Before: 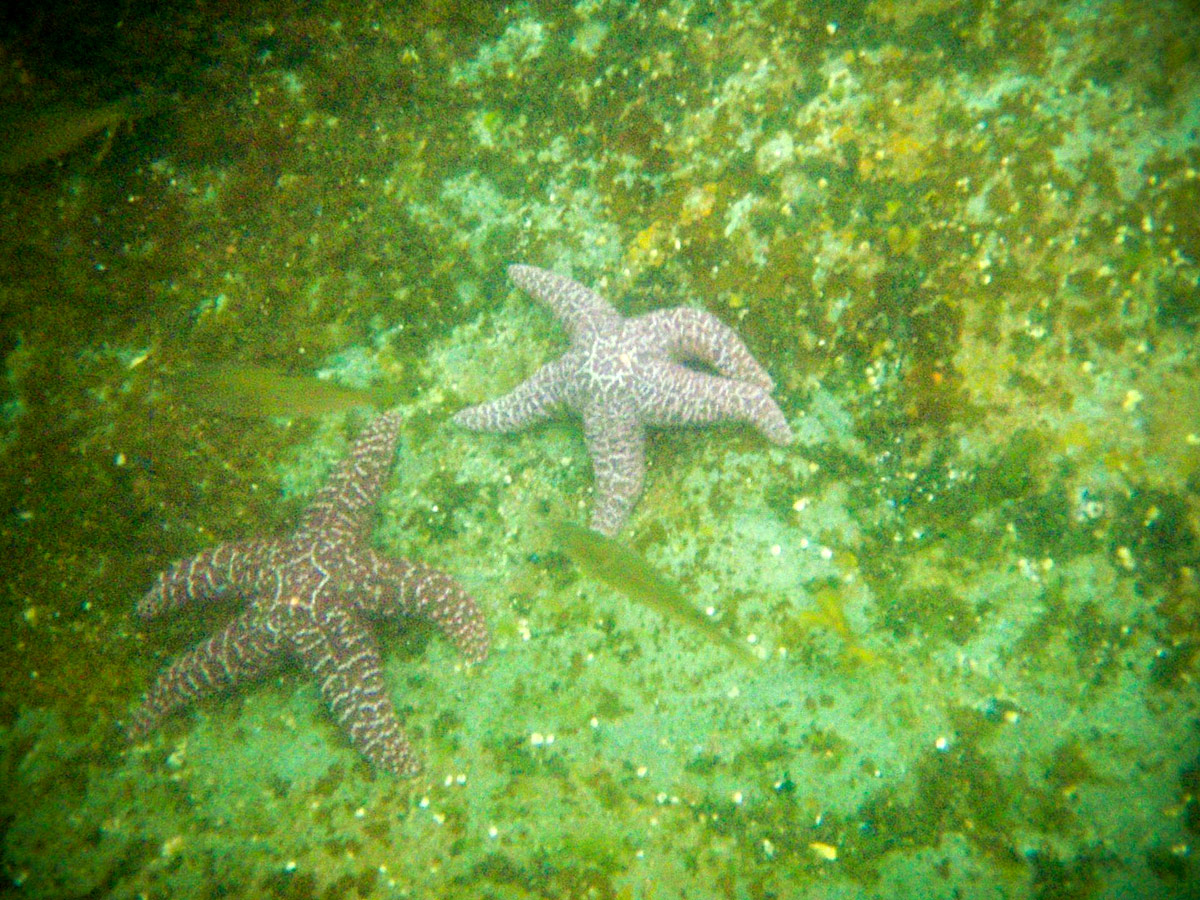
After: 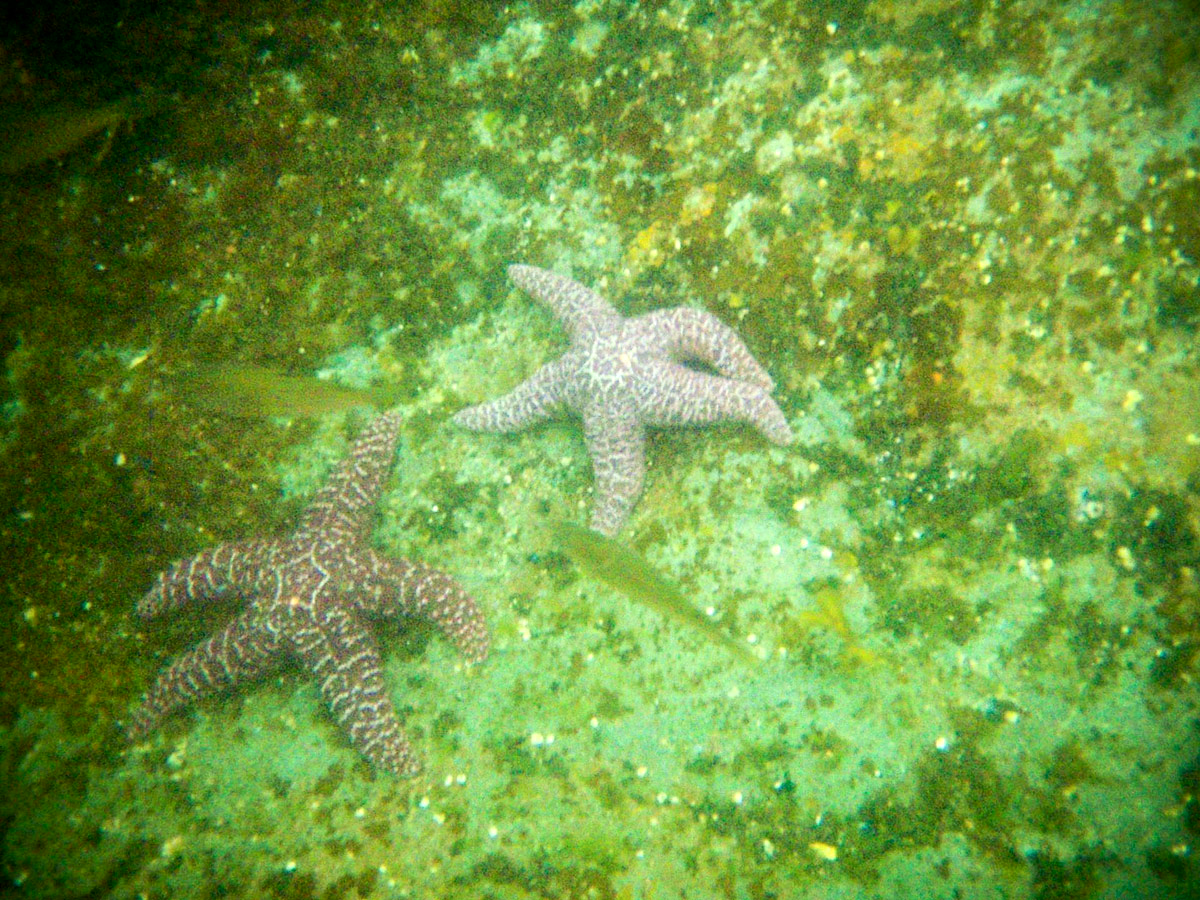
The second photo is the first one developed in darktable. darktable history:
color zones: curves: ch0 [(0.068, 0.464) (0.25, 0.5) (0.48, 0.508) (0.75, 0.536) (0.886, 0.476) (0.967, 0.456)]; ch1 [(0.066, 0.456) (0.25, 0.5) (0.616, 0.508) (0.746, 0.56) (0.934, 0.444)], mix -94.98%
contrast brightness saturation: contrast 0.144
